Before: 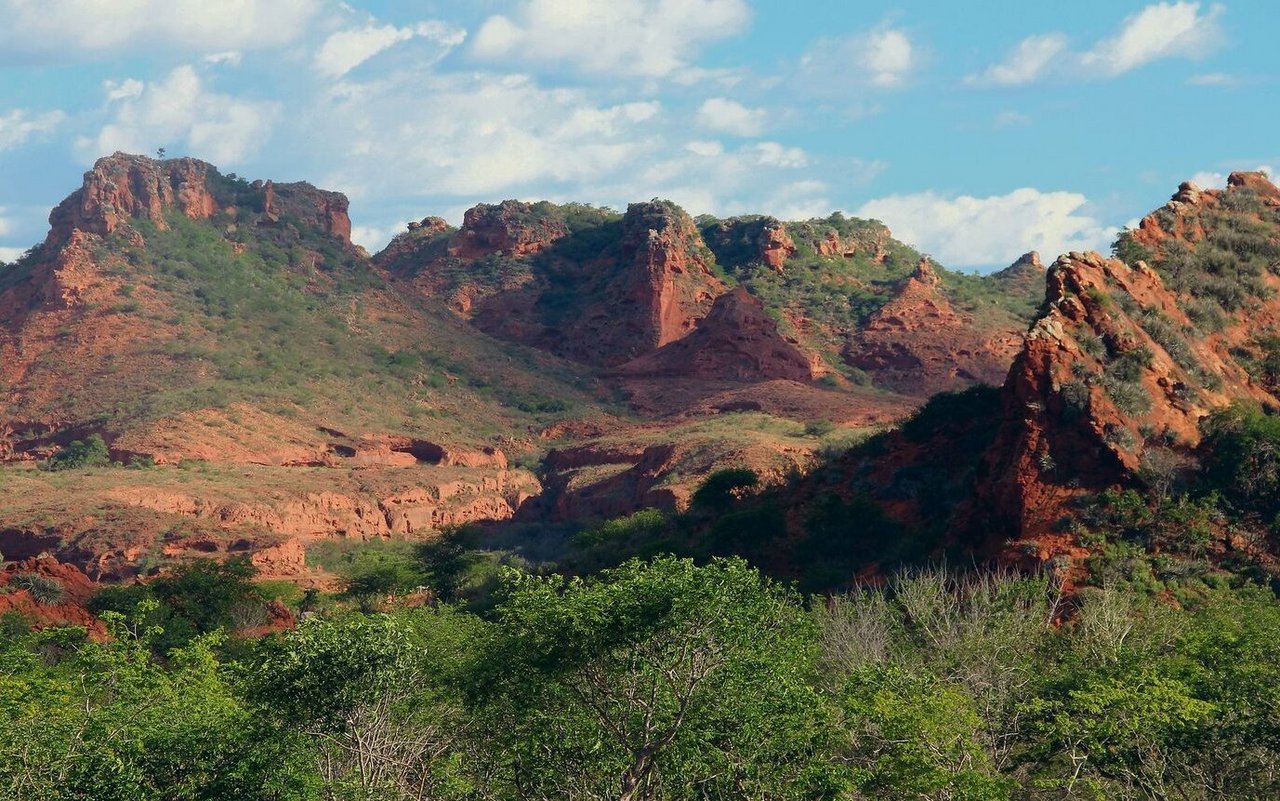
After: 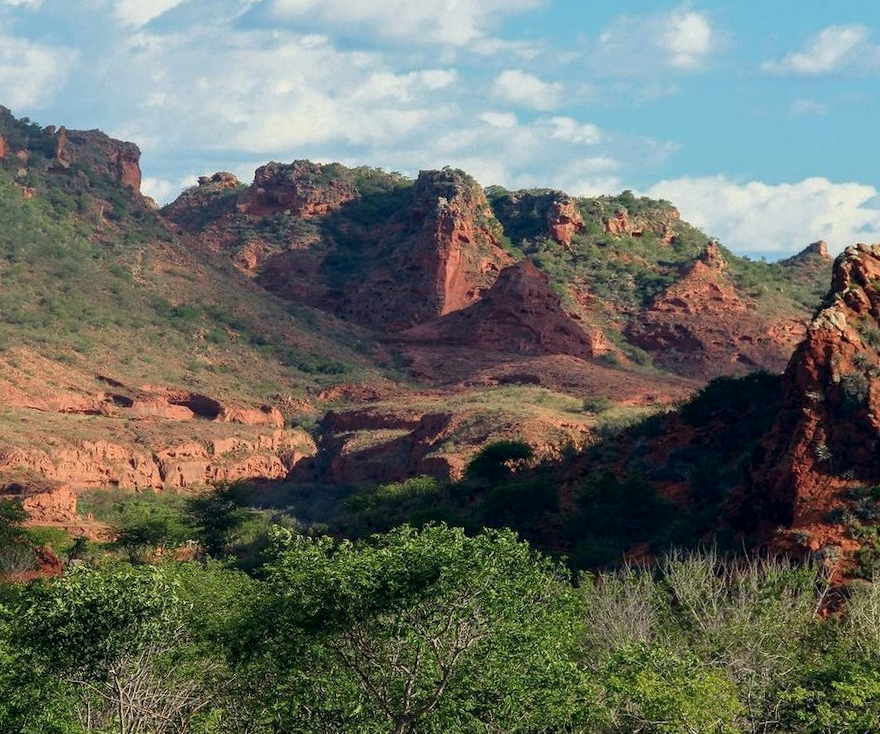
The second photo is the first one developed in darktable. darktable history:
crop and rotate: angle -3.27°, left 14.277%, top 0.028%, right 10.766%, bottom 0.028%
local contrast: detail 130%
